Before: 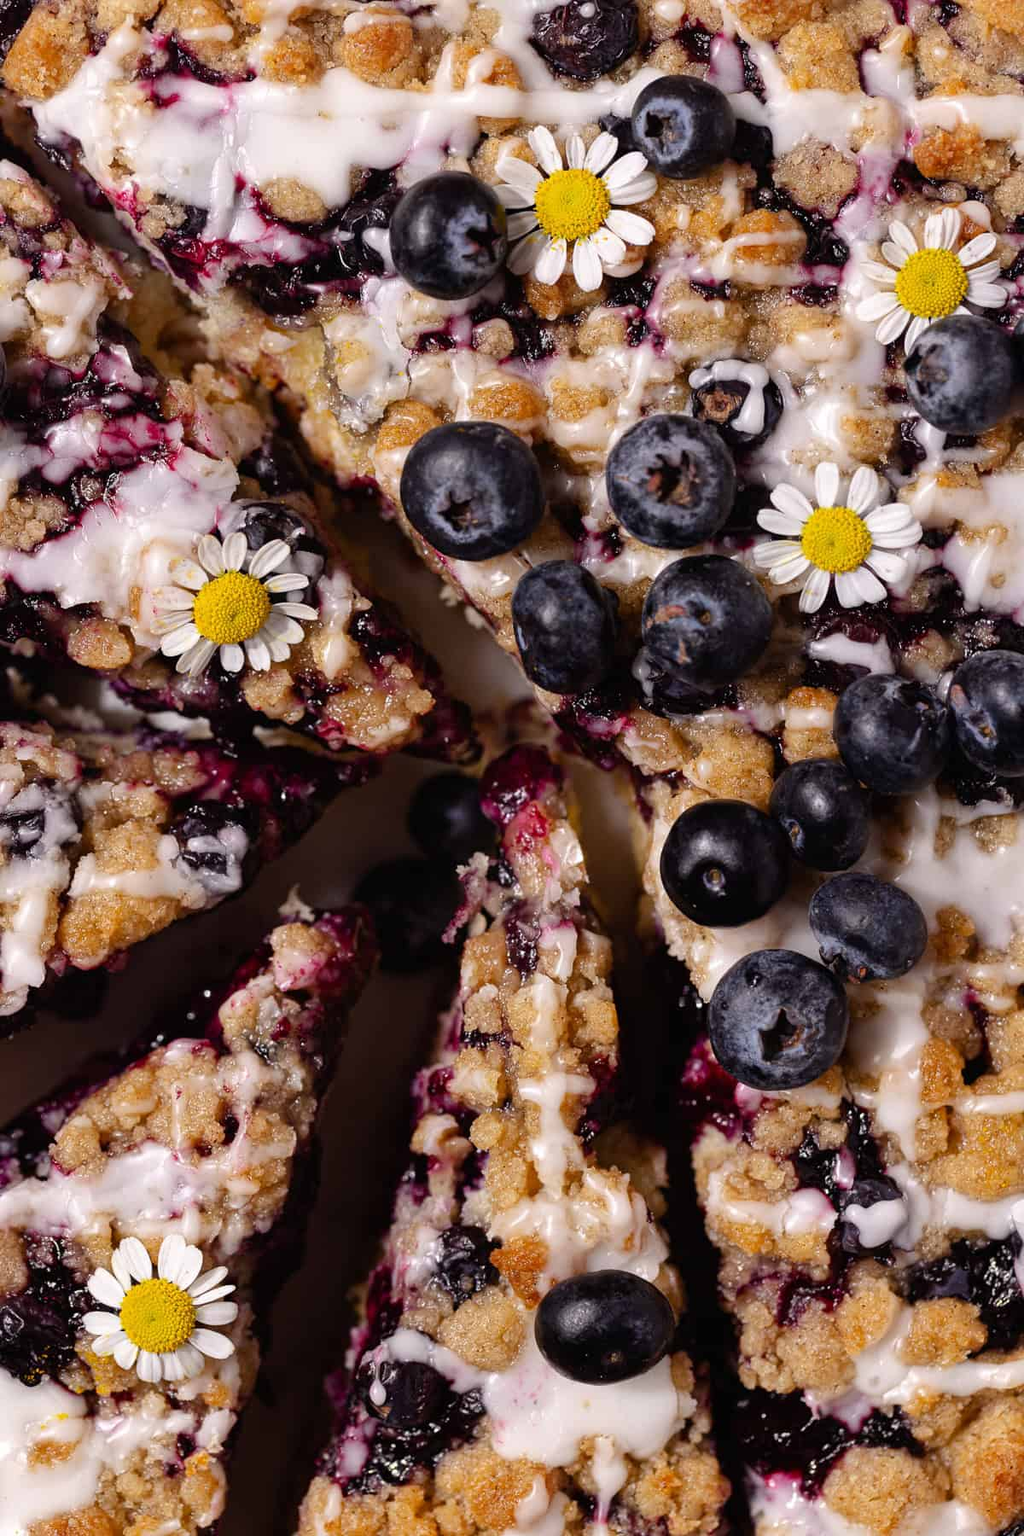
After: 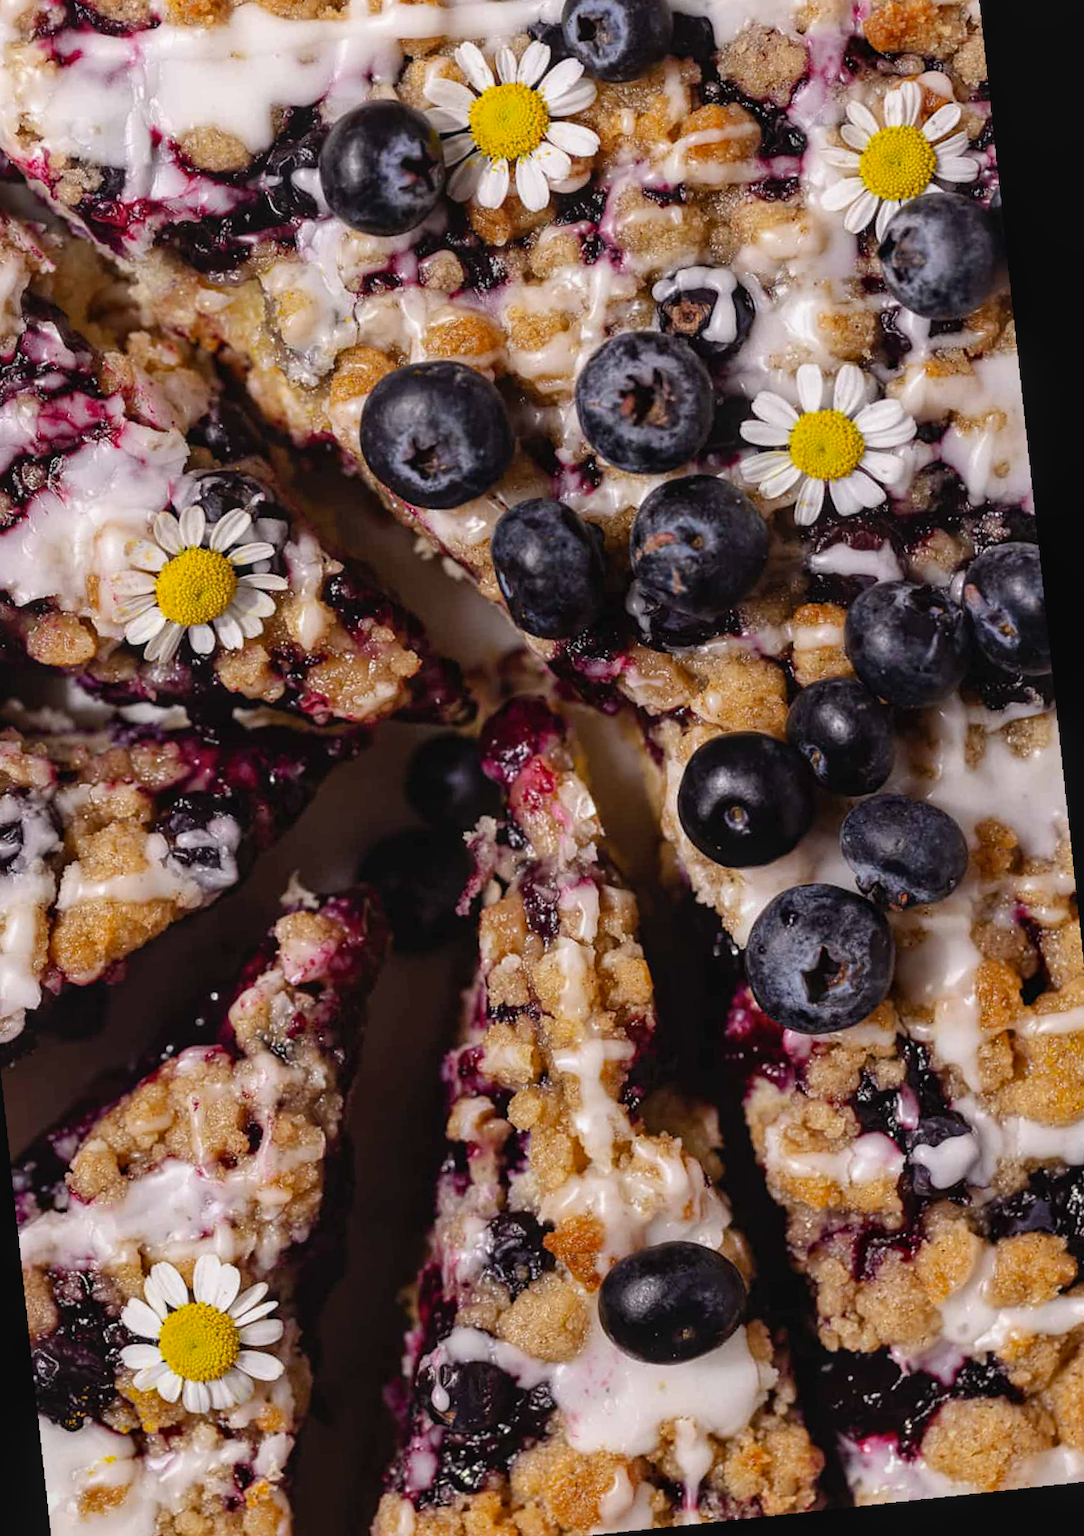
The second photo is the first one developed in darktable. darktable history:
local contrast: detail 110%
crop and rotate: angle 1.96°, left 5.673%, top 5.673%
rotate and perspective: rotation -4.25°, automatic cropping off
